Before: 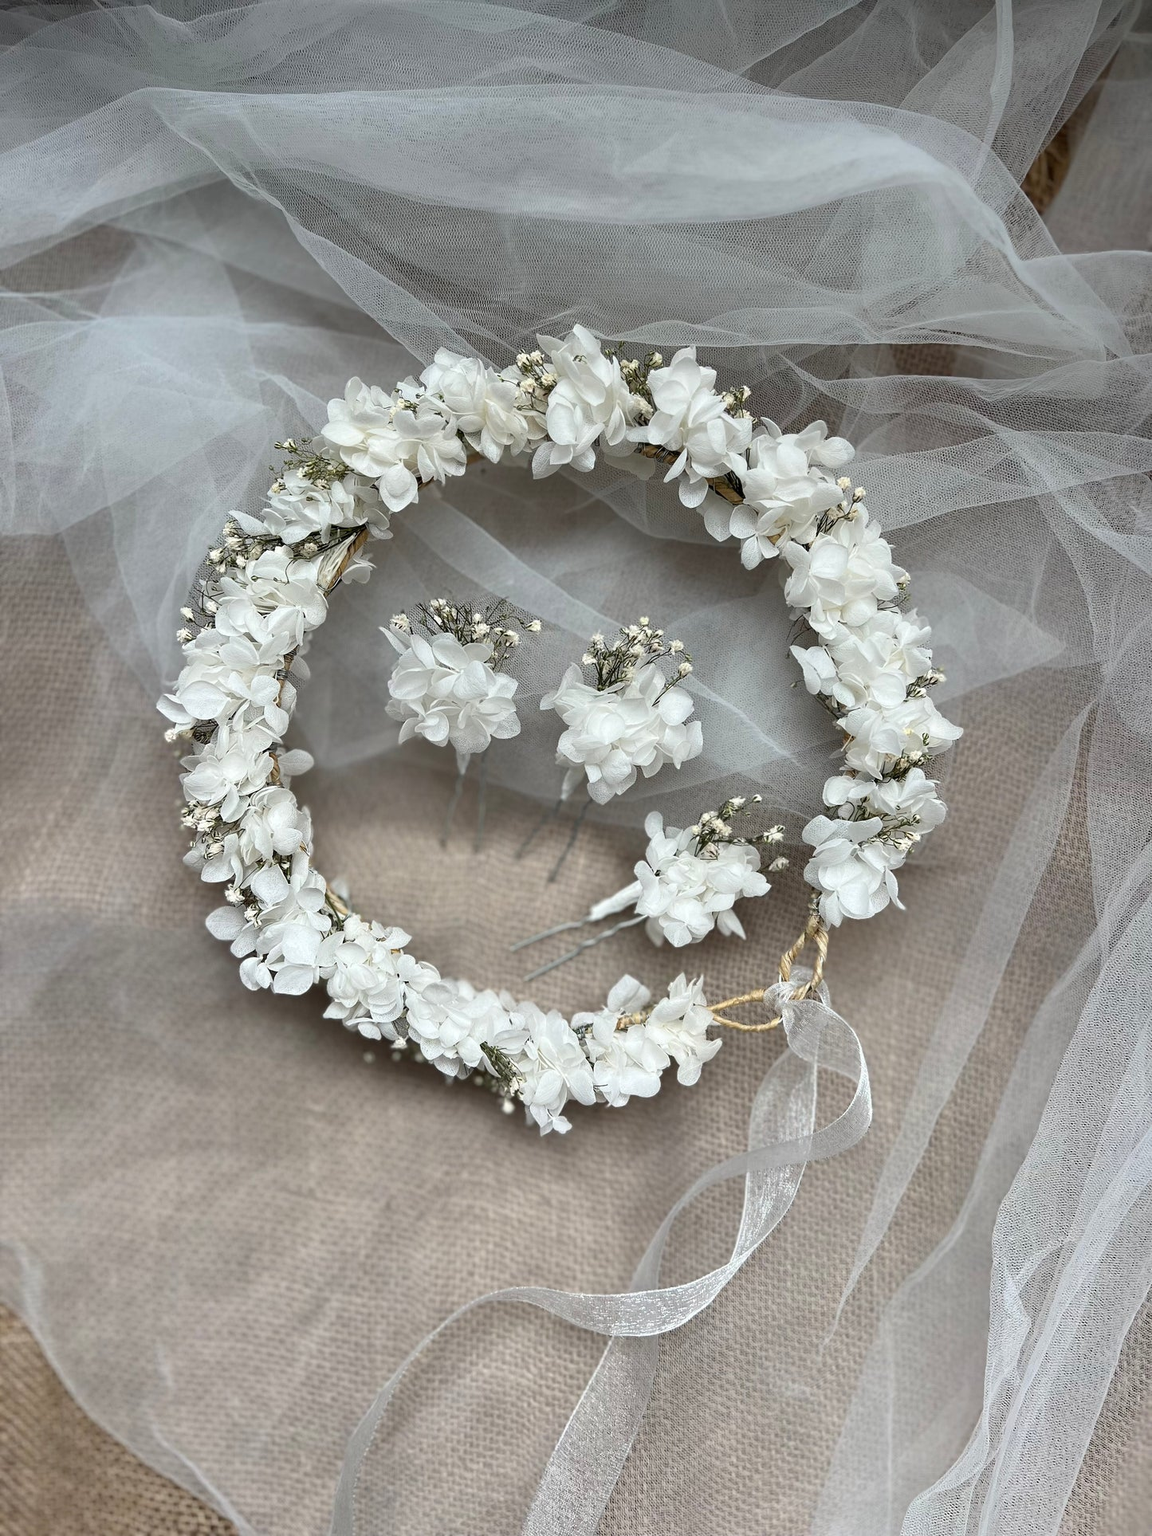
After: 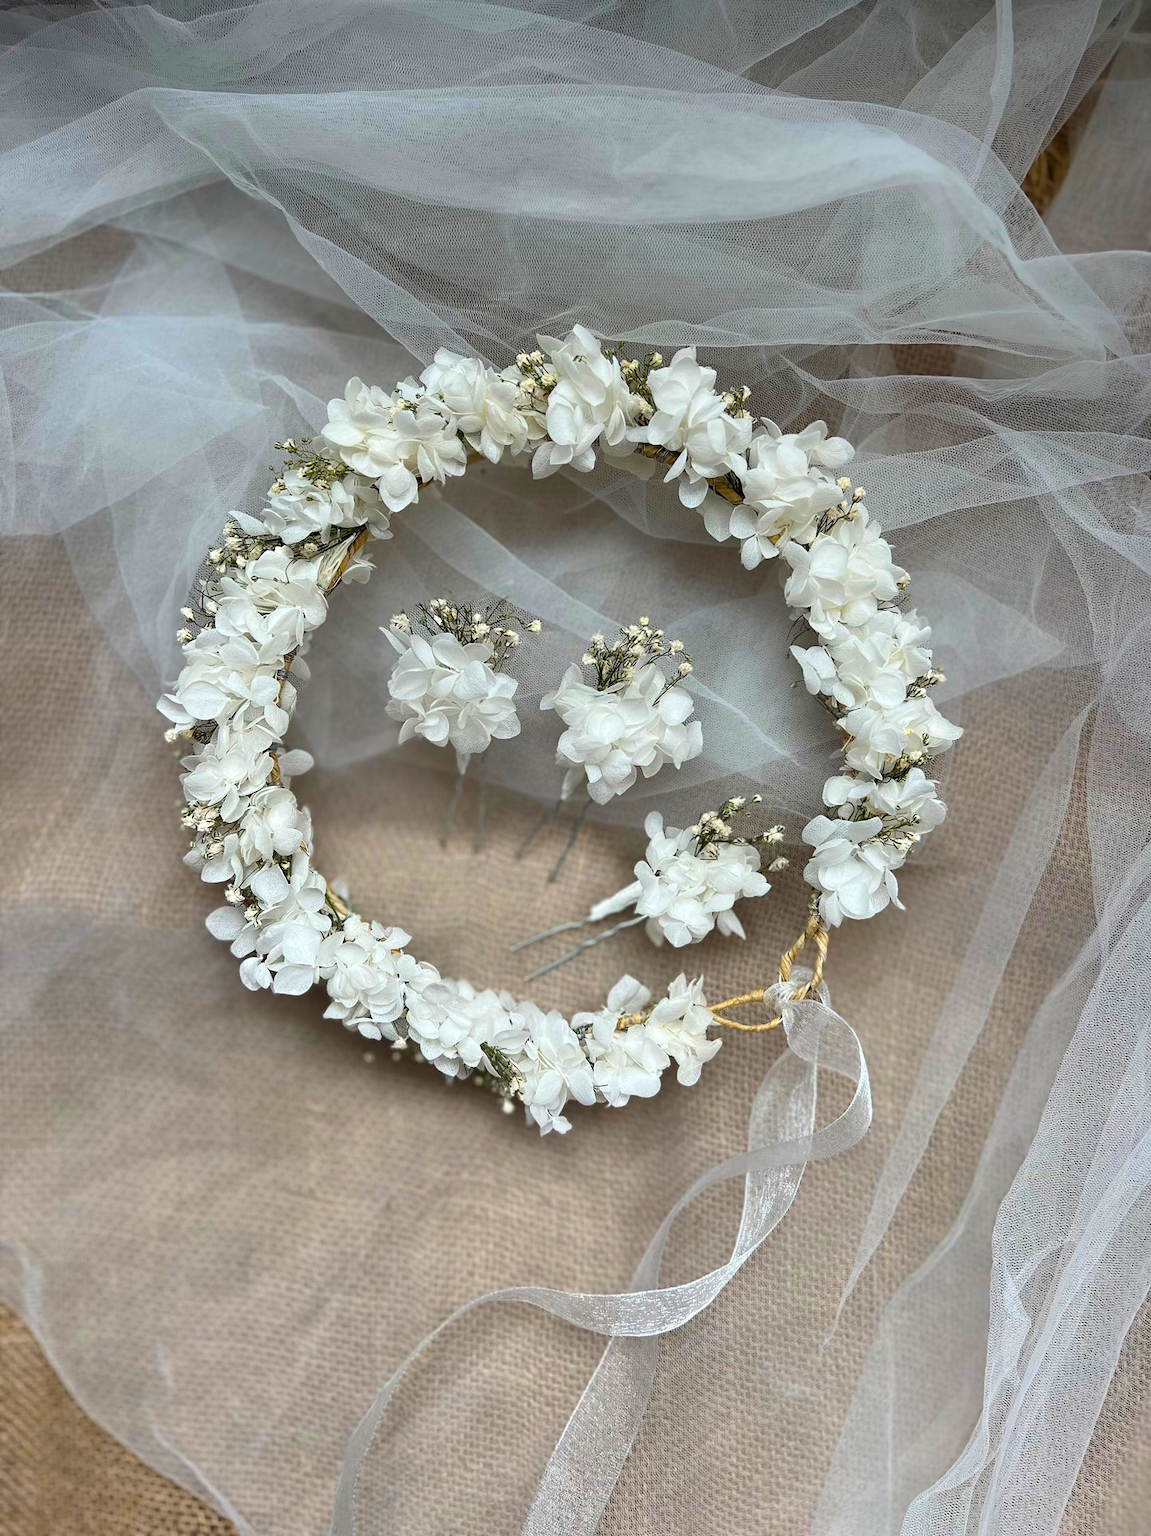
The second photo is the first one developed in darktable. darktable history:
color balance rgb: global offset › luminance 0.217%, perceptual saturation grading › global saturation -0.134%, global vibrance 59.439%
